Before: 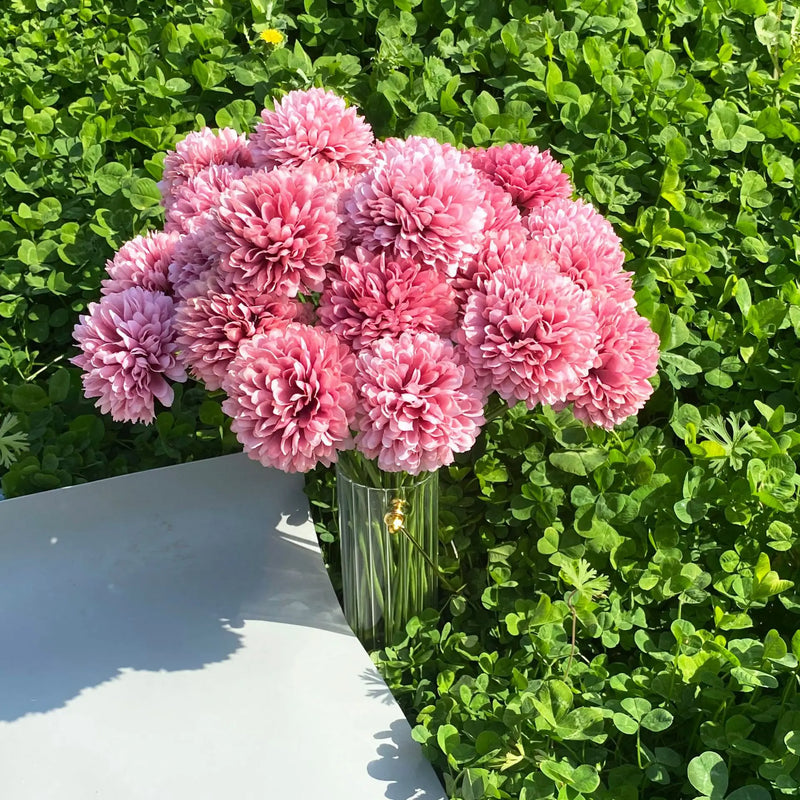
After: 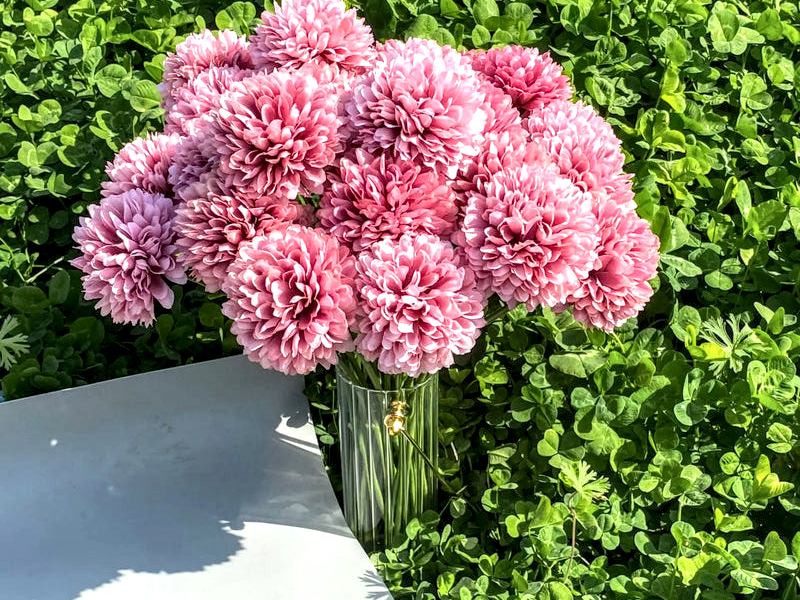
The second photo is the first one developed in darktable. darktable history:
contrast brightness saturation: contrast 0.054, brightness 0.062, saturation 0.015
local contrast: highlights 21%, shadows 70%, detail 170%
crop and rotate: top 12.447%, bottom 12.444%
